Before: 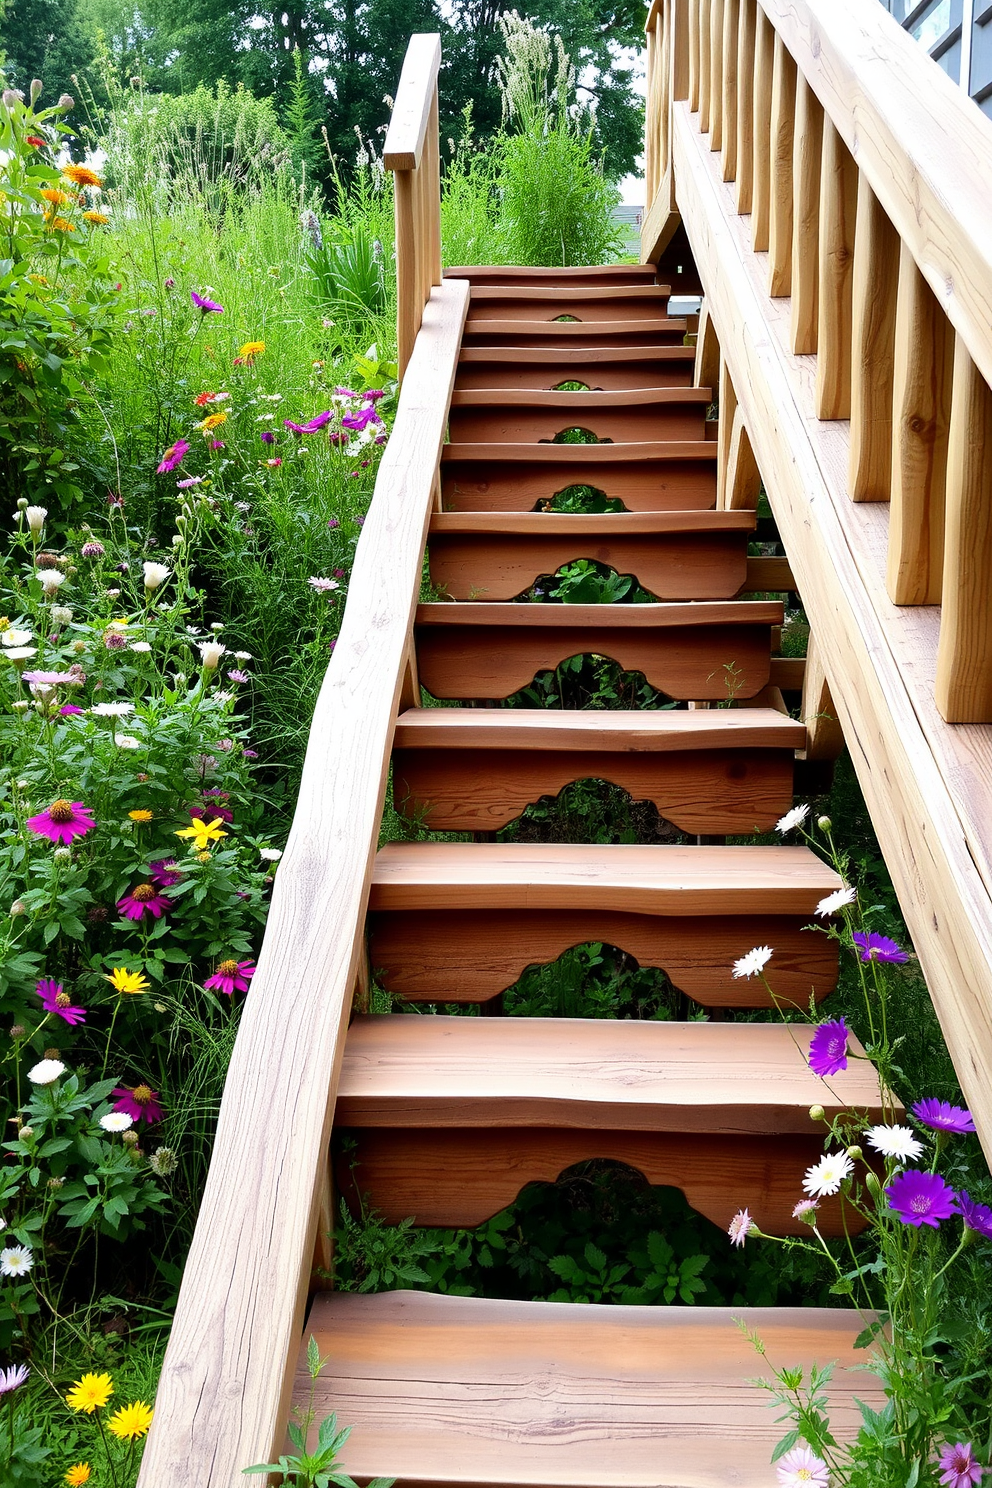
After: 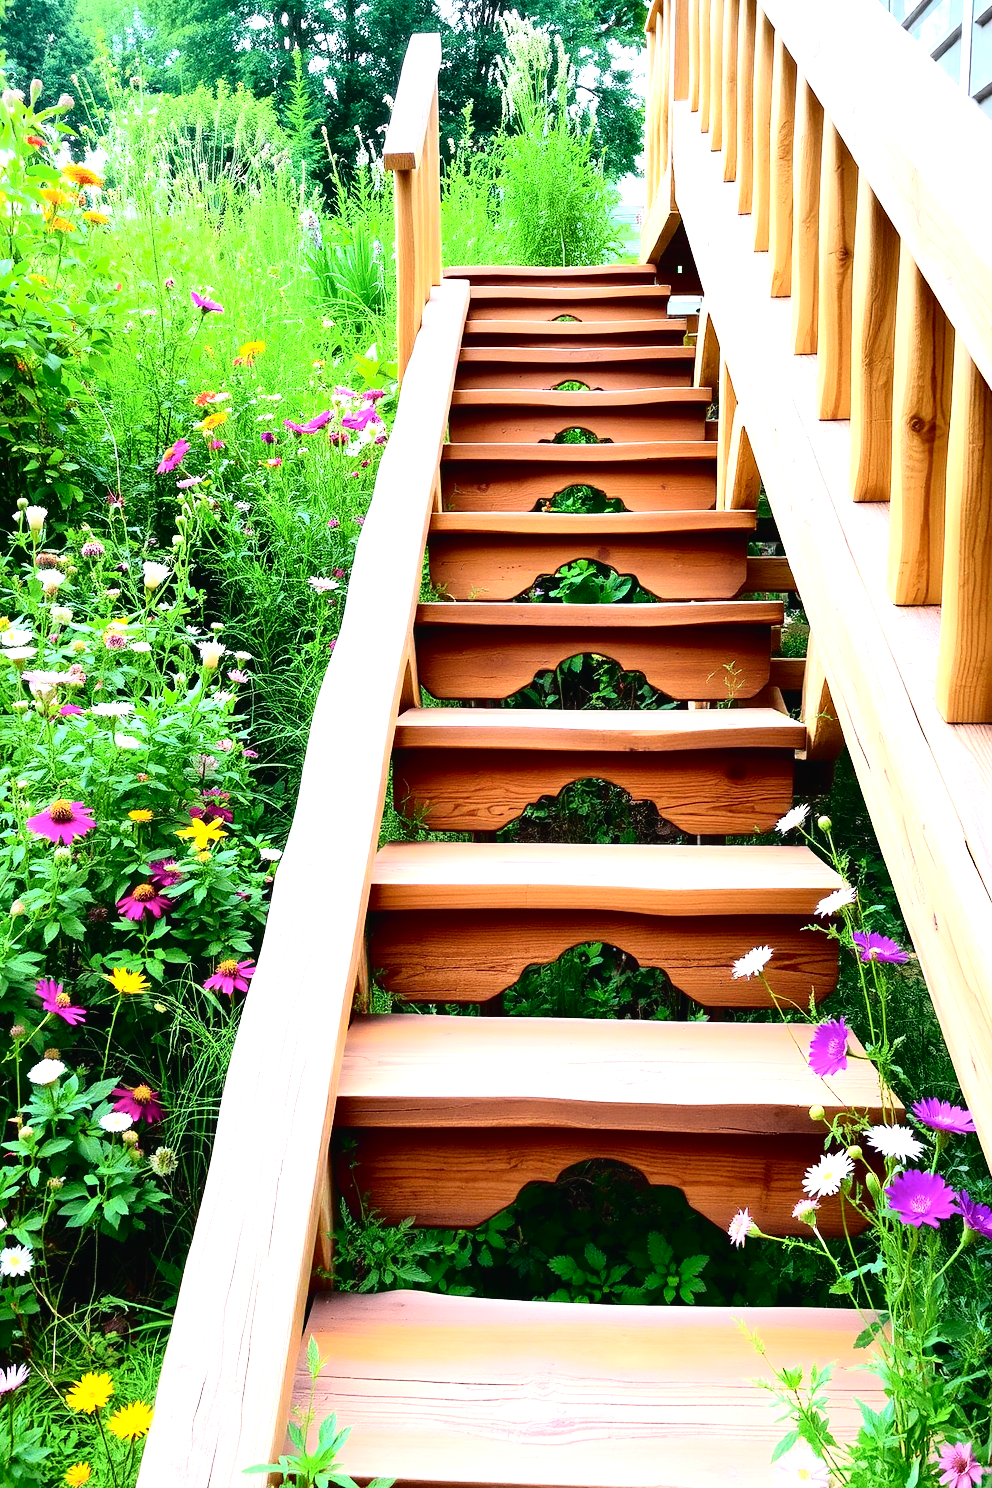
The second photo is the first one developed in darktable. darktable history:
contrast brightness saturation: saturation -0.065
tone curve: curves: ch0 [(0, 0.014) (0.17, 0.099) (0.398, 0.423) (0.728, 0.808) (0.877, 0.91) (0.99, 0.955)]; ch1 [(0, 0) (0.377, 0.325) (0.493, 0.491) (0.505, 0.504) (0.515, 0.515) (0.554, 0.575) (0.623, 0.643) (0.701, 0.718) (1, 1)]; ch2 [(0, 0) (0.423, 0.453) (0.481, 0.485) (0.501, 0.501) (0.531, 0.527) (0.586, 0.597) (0.663, 0.706) (0.717, 0.753) (1, 0.991)], color space Lab, independent channels, preserve colors none
exposure: black level correction 0, exposure 1.2 EV, compensate exposure bias true, compensate highlight preservation false
